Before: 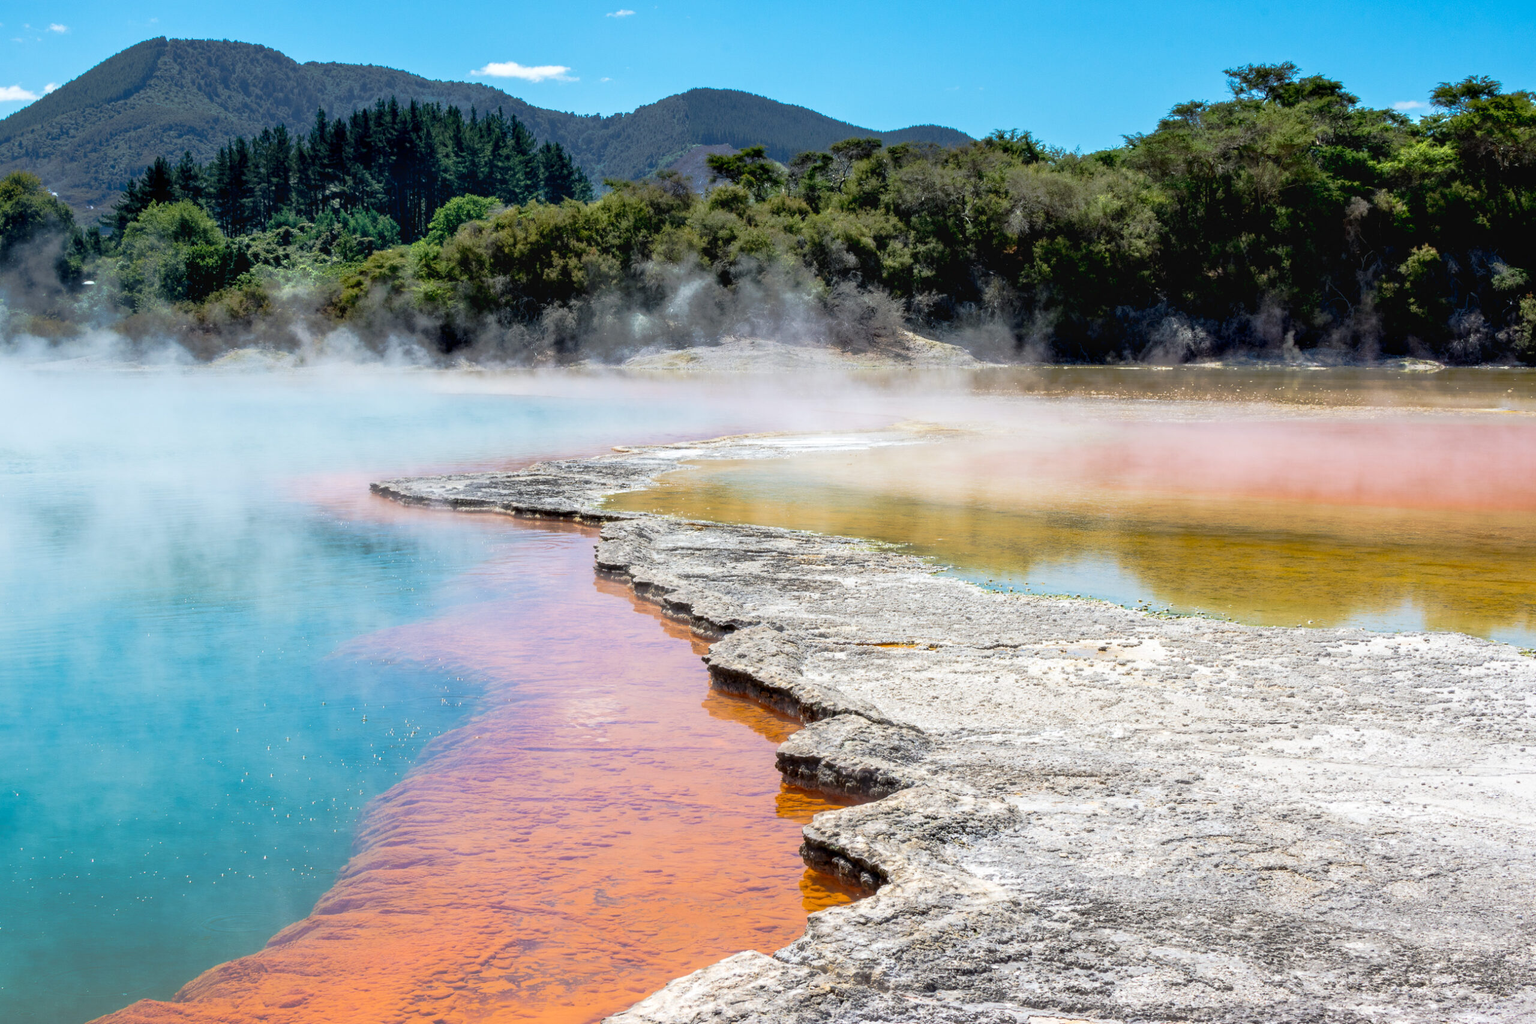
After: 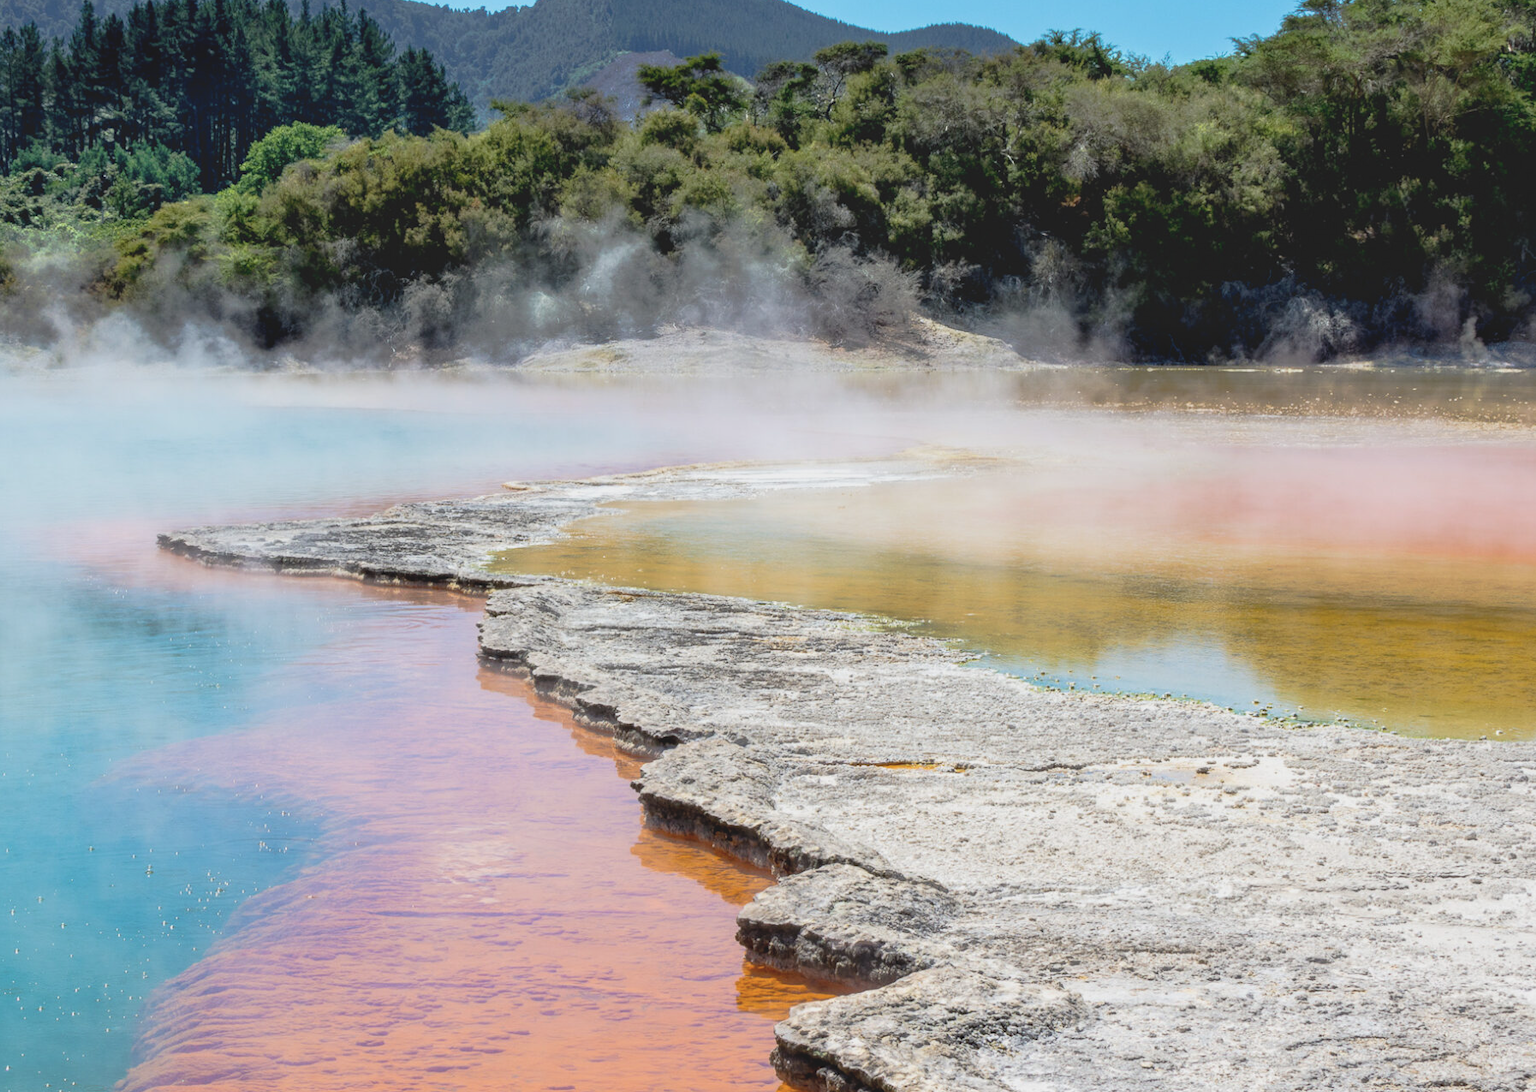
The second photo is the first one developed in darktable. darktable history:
contrast brightness saturation: contrast -0.141, brightness 0.052, saturation -0.14
crop and rotate: left 16.936%, top 10.672%, right 12.969%, bottom 14.482%
